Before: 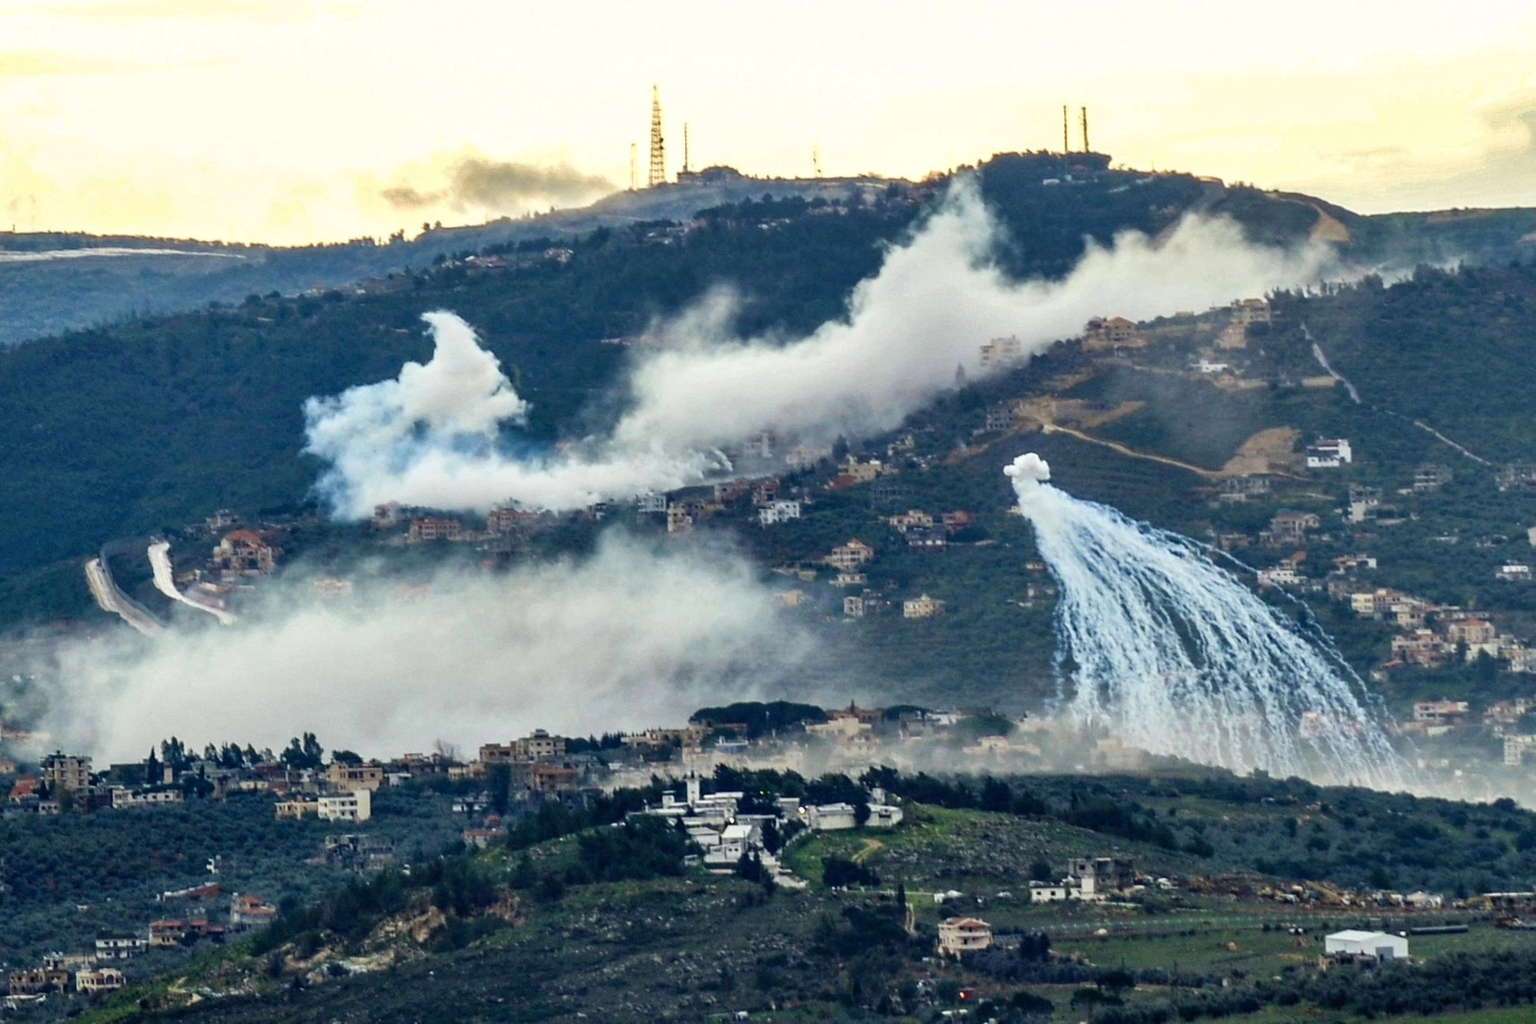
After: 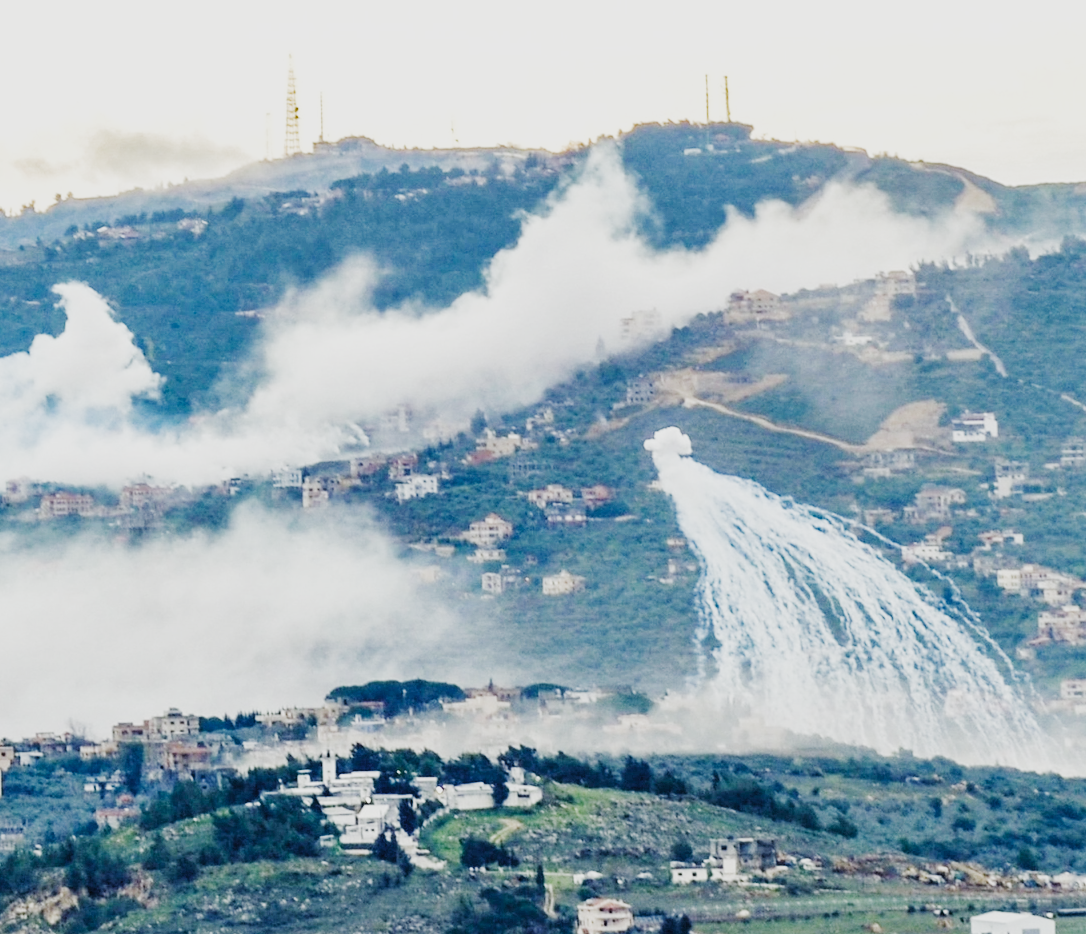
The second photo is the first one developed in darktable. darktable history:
exposure: exposure 2.015 EV, compensate highlight preservation false
crop and rotate: left 24.058%, top 3.267%, right 6.318%, bottom 6.831%
filmic rgb: black relative exposure -6.16 EV, white relative exposure 6.97 EV, hardness 2.25, preserve chrominance no, color science v5 (2021), contrast in shadows safe, contrast in highlights safe
